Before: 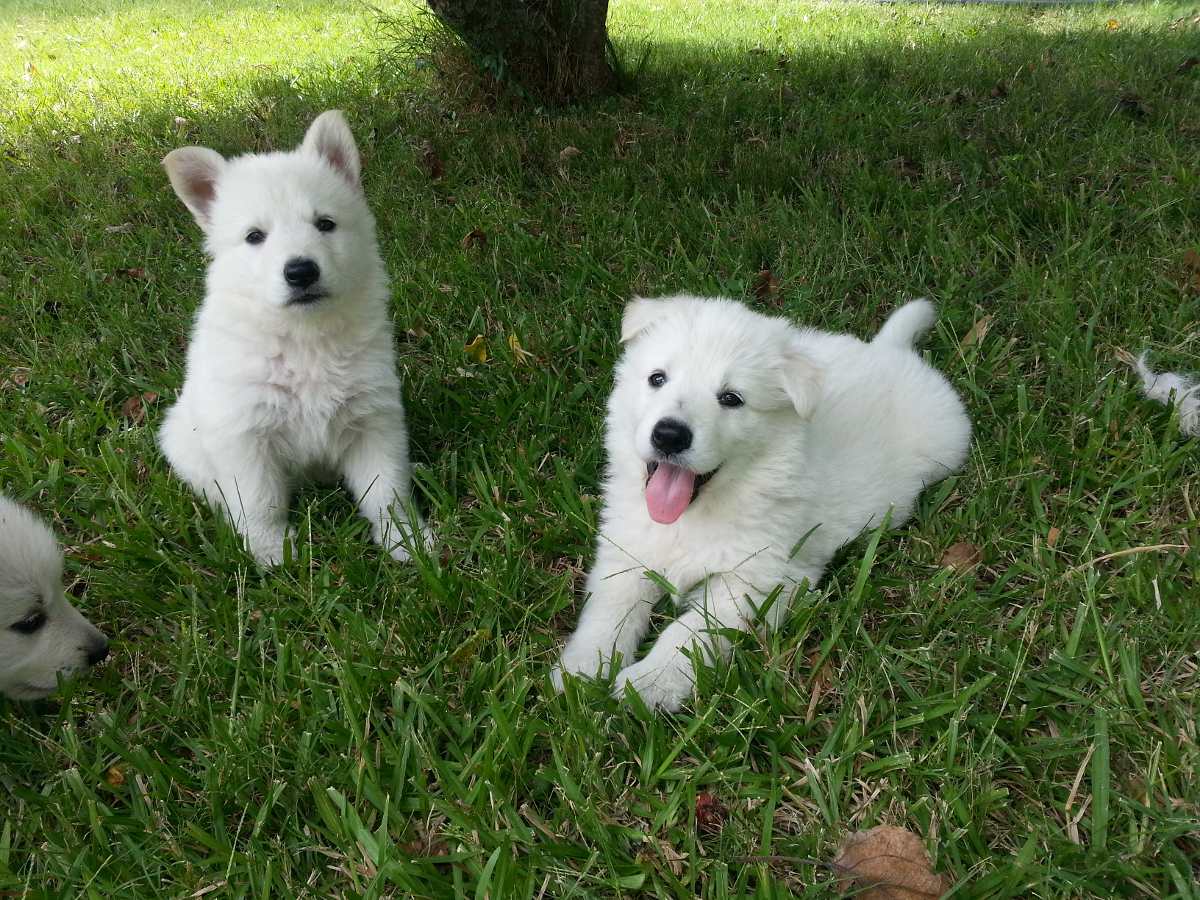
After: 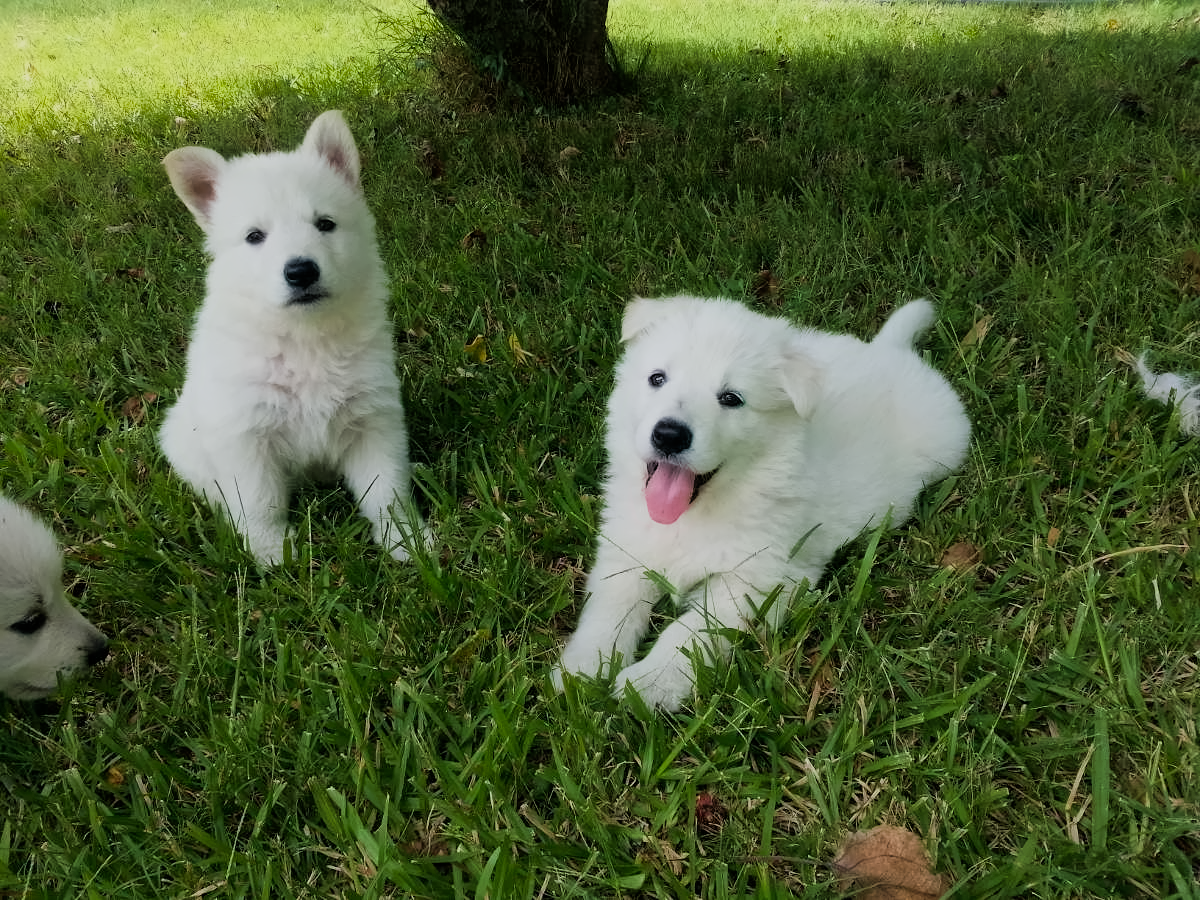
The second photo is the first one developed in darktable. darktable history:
chromatic aberrations: on, module defaults
filmic rgb: hardness 4.17
denoise (profiled): patch size 2, preserve shadows 1.02, bias correction -0.395, scattering 0.3, a [0, 0, 0]
color balance rgb: shadows fall-off 101%, linear chroma grading › mid-tones 7.63%, perceptual saturation grading › mid-tones 11.68%, mask middle-gray fulcrum 22.45%, global vibrance 10.11%, saturation formula JzAzBz (2021)
velvia: on, module defaults
